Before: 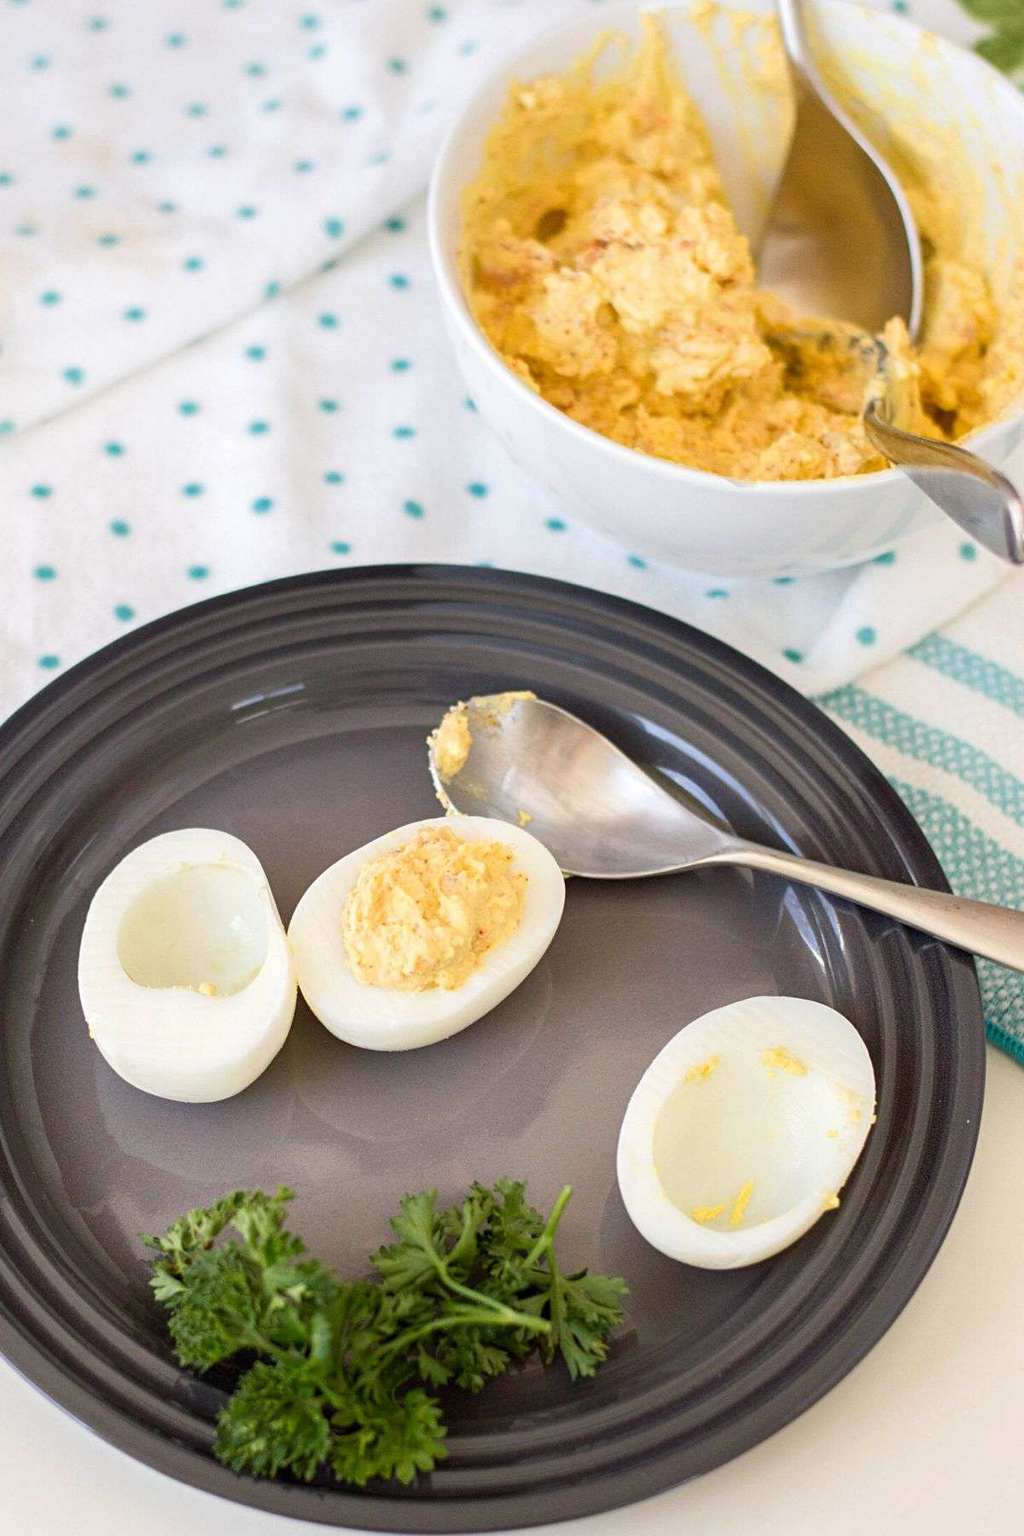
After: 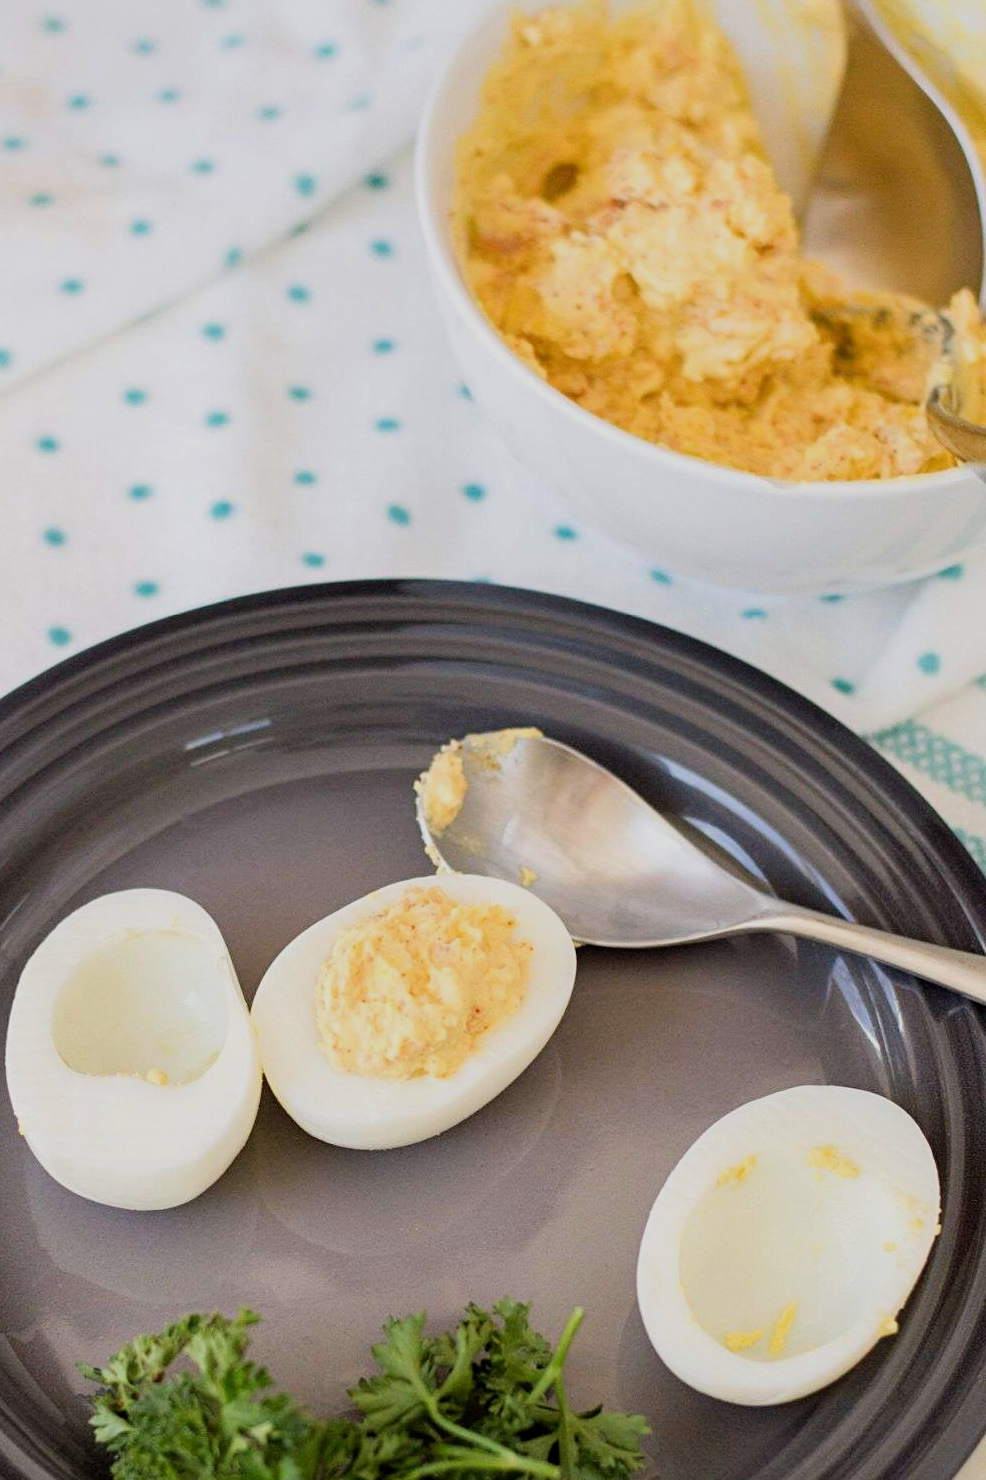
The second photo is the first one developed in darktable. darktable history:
crop and rotate: left 7.196%, top 4.574%, right 10.605%, bottom 13.178%
filmic rgb: white relative exposure 3.9 EV, hardness 4.26
